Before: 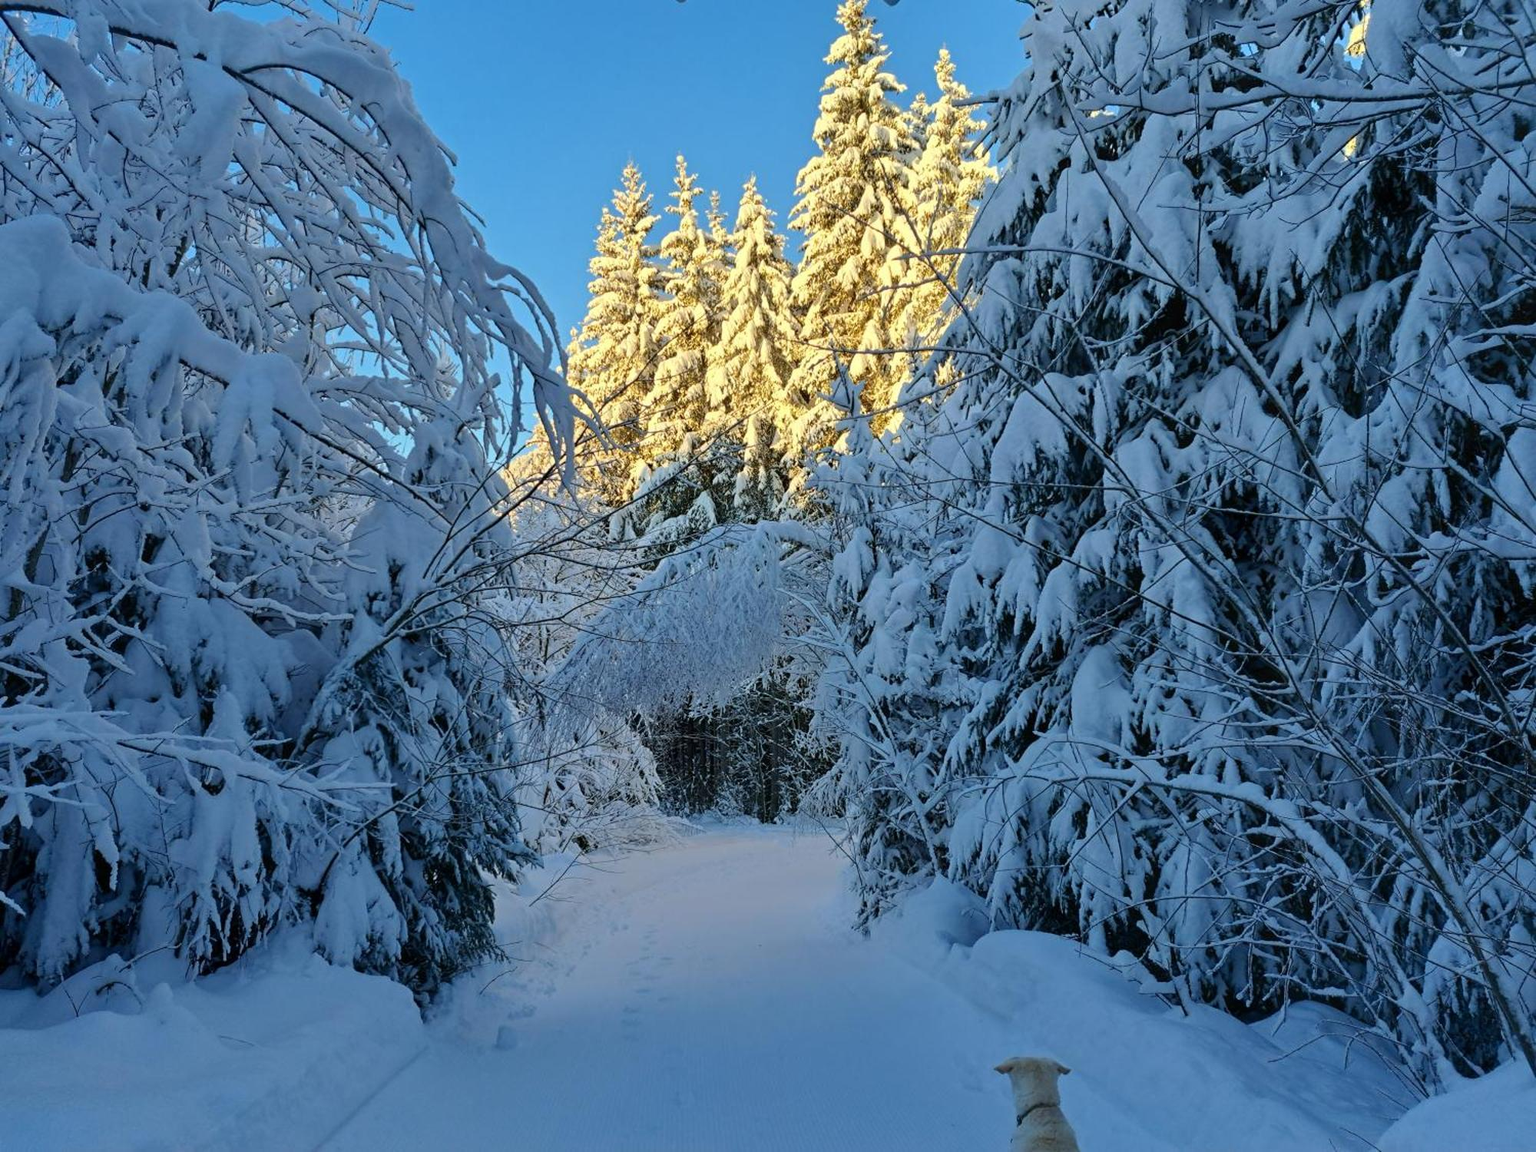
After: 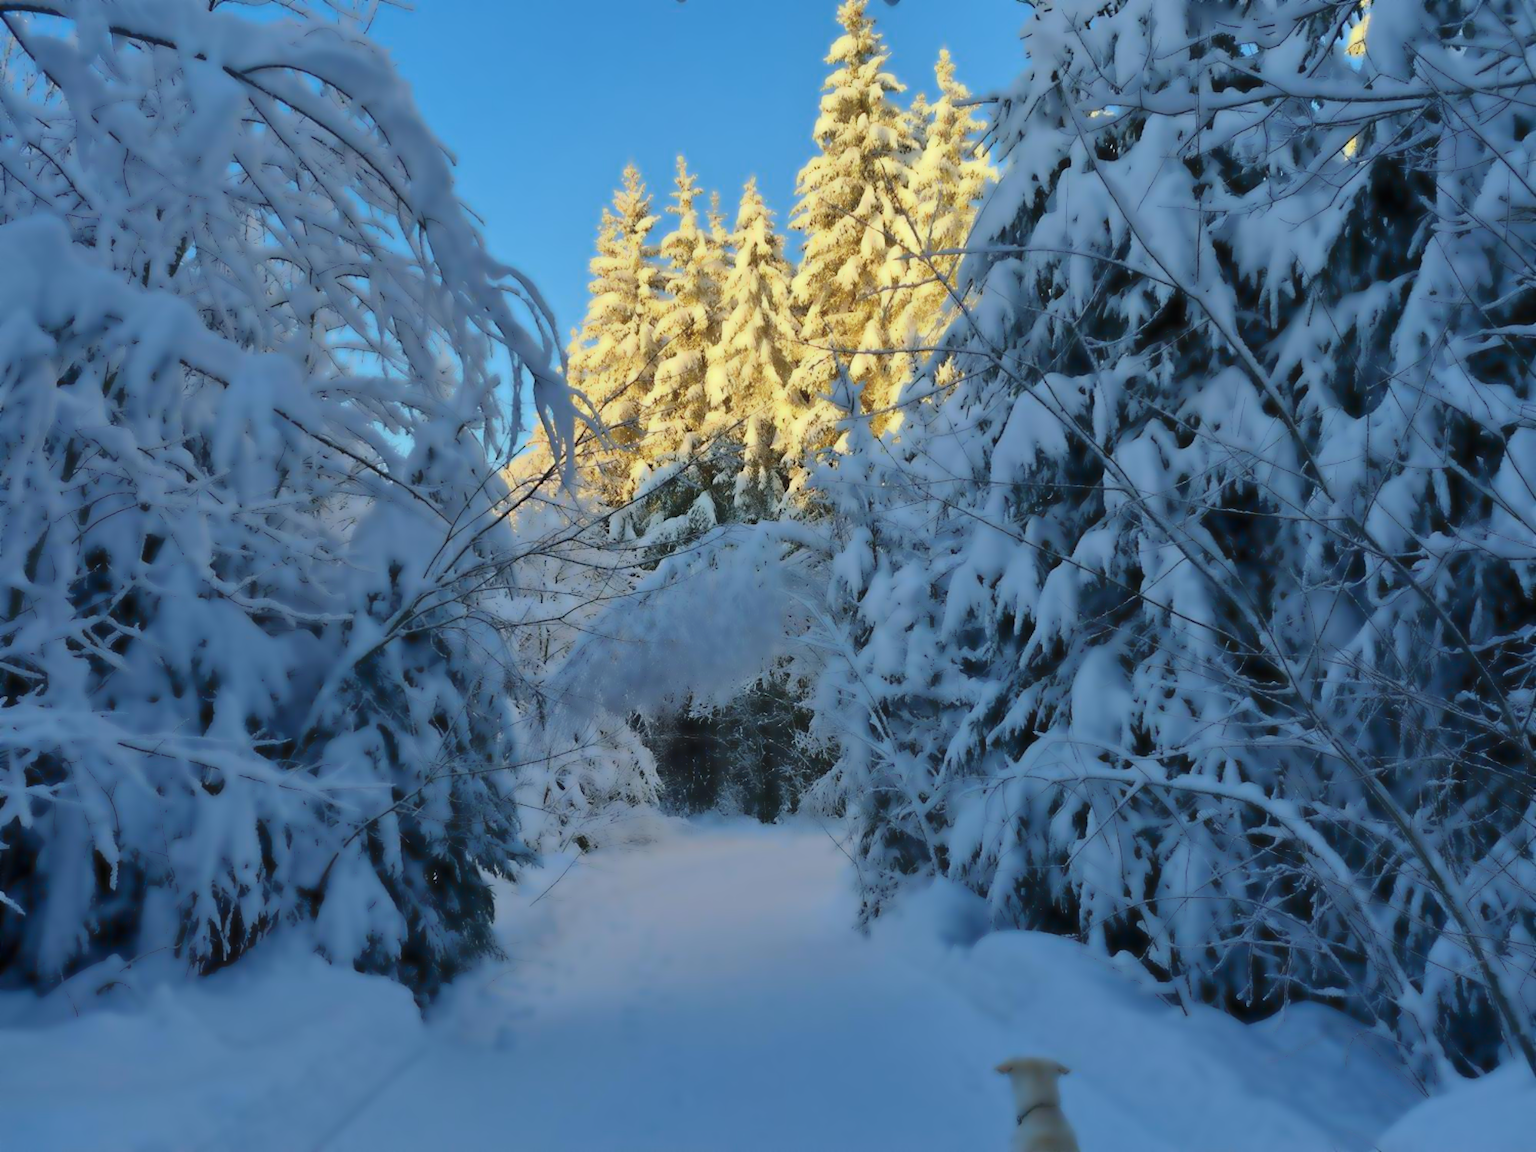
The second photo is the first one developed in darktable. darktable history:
lowpass: radius 4, soften with bilateral filter, unbound 0
vignetting: fall-off start 116.67%, fall-off radius 59.26%, brightness -0.31, saturation -0.056
